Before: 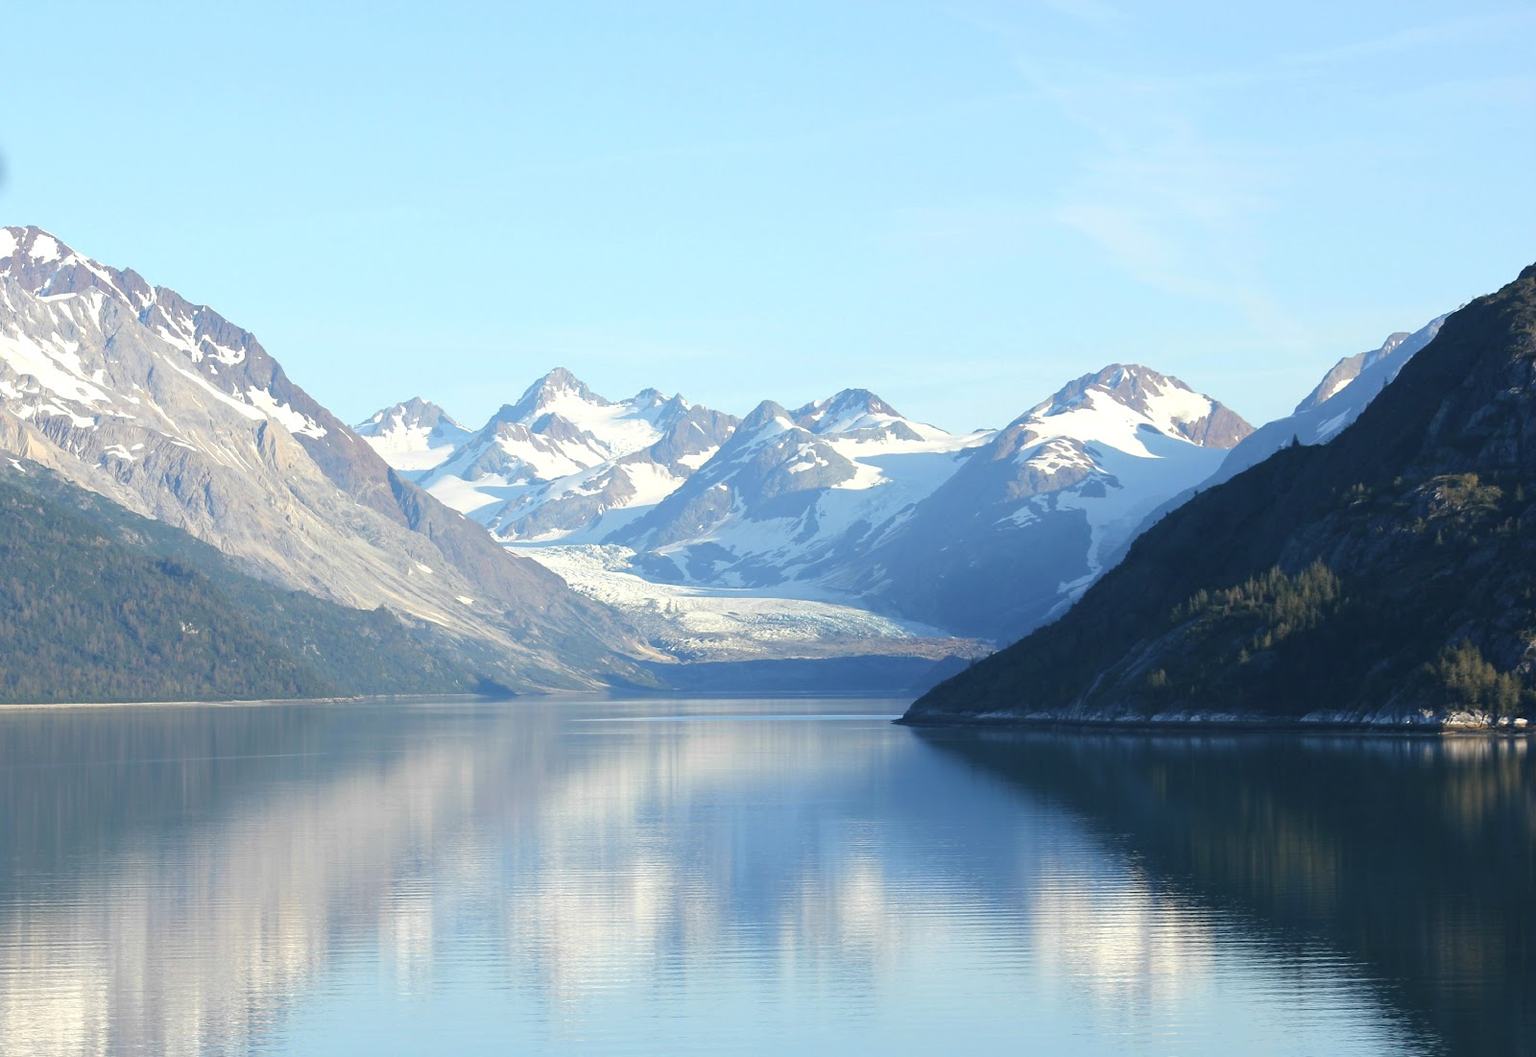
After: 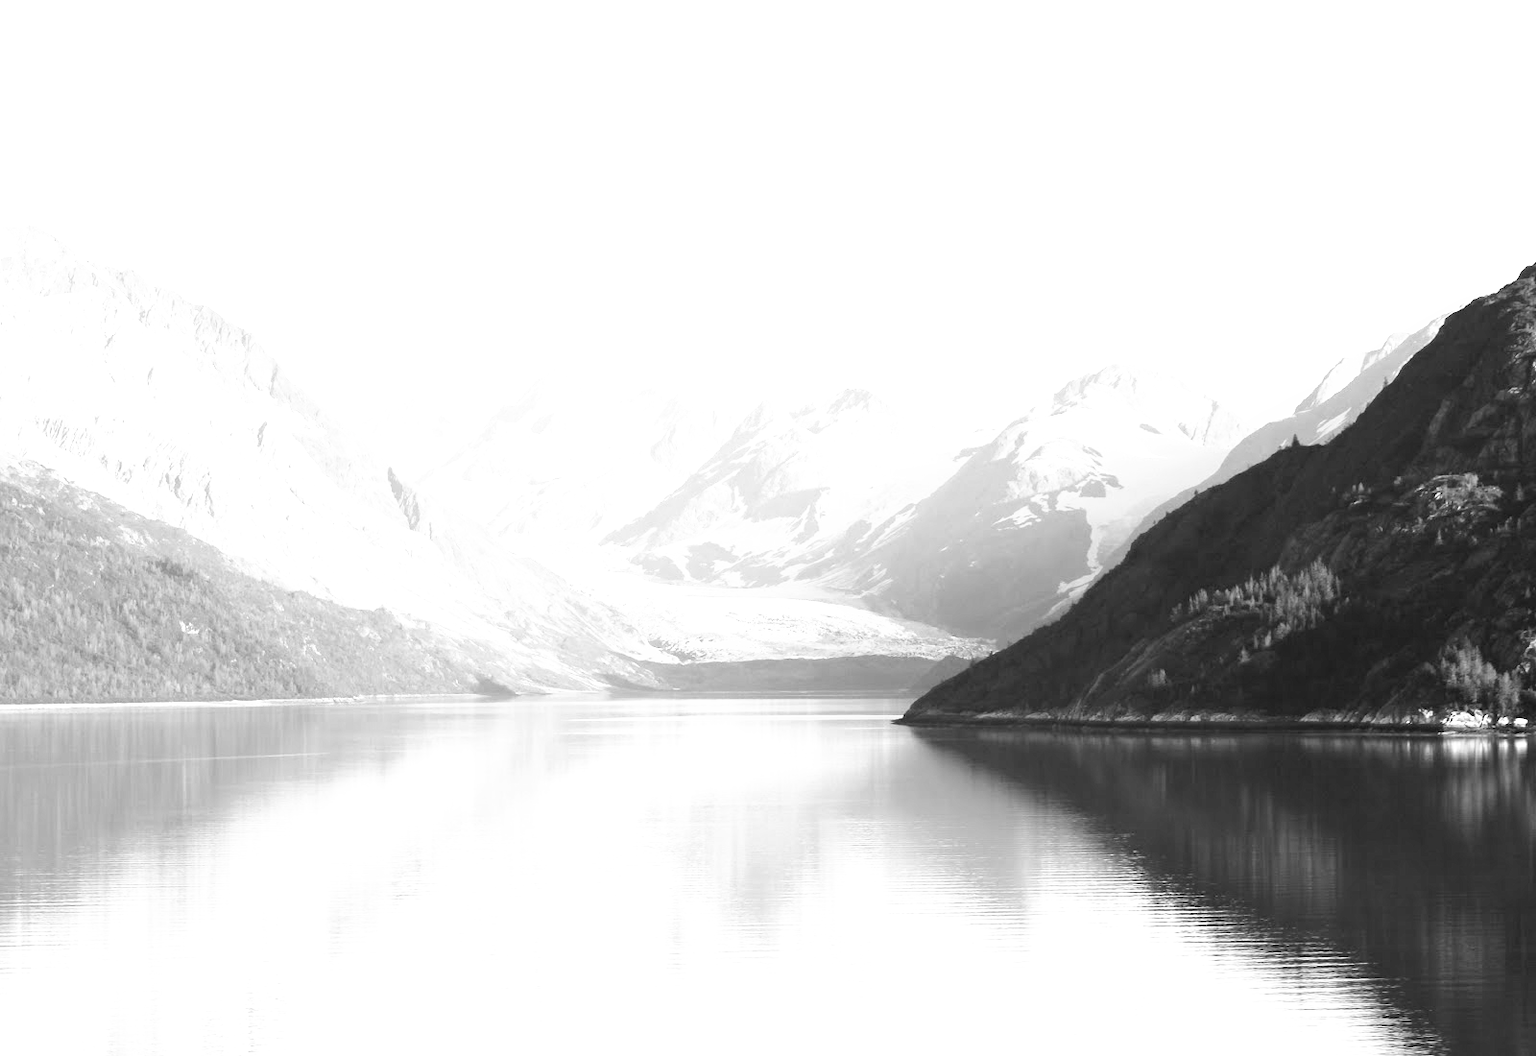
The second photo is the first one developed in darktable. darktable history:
exposure: black level correction 0, exposure 1.3 EV, compensate exposure bias true, compensate highlight preservation false
filmic rgb: black relative exposure -8.7 EV, white relative exposure 2.7 EV, threshold 3 EV, target black luminance 0%, hardness 6.25, latitude 76.53%, contrast 1.326, shadows ↔ highlights balance -0.349%, preserve chrominance no, color science v4 (2020), enable highlight reconstruction true
monochrome: on, module defaults
